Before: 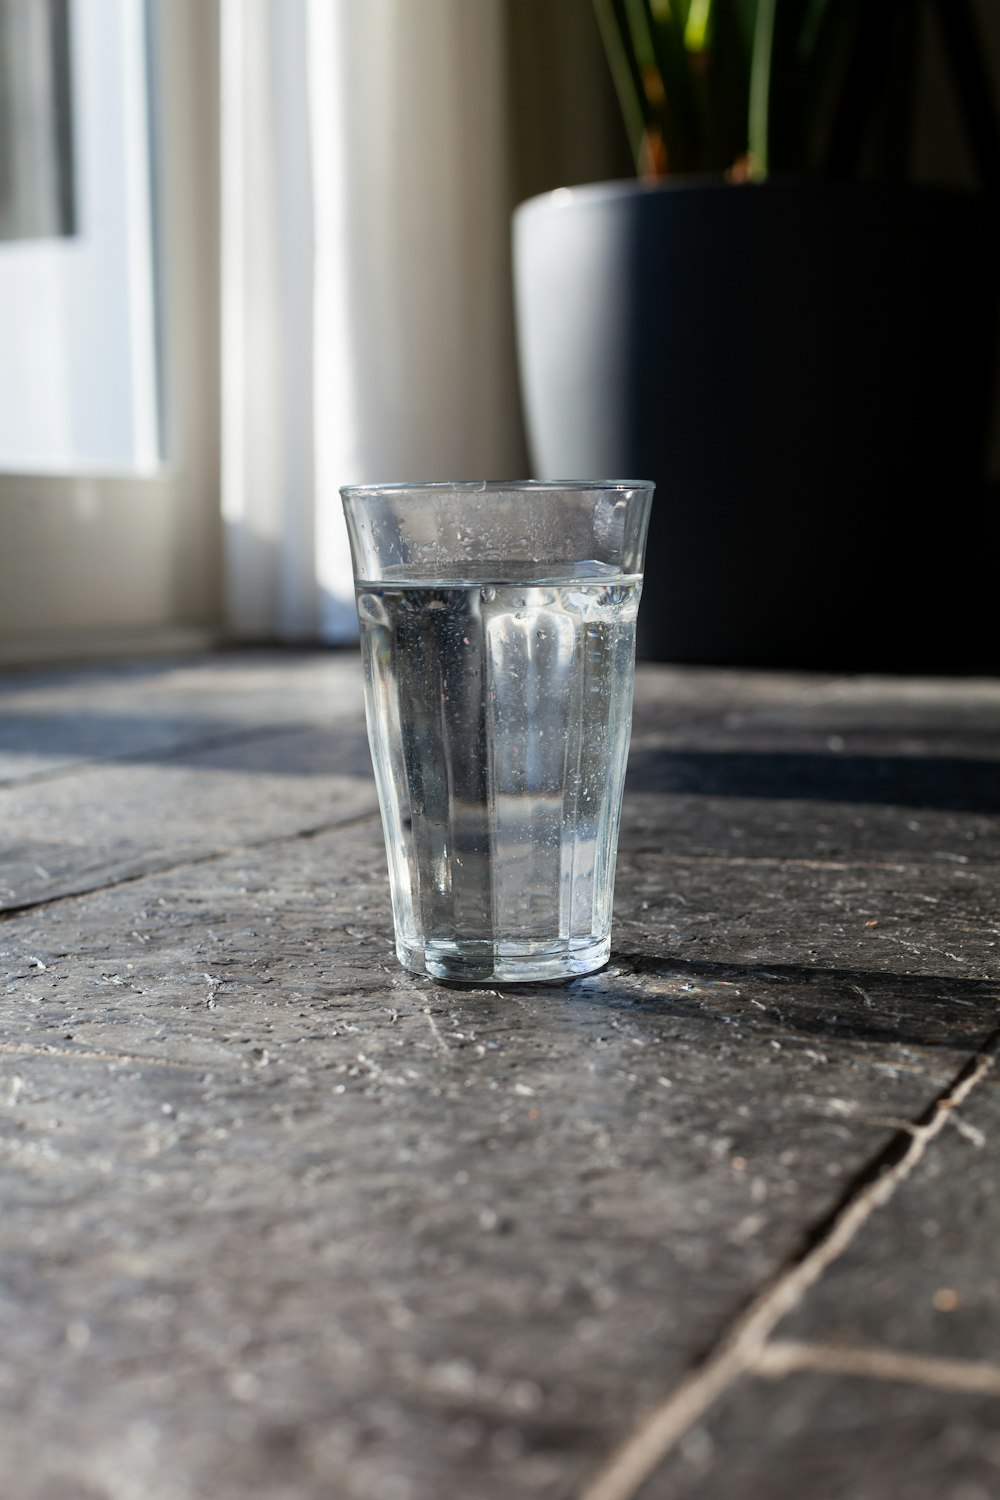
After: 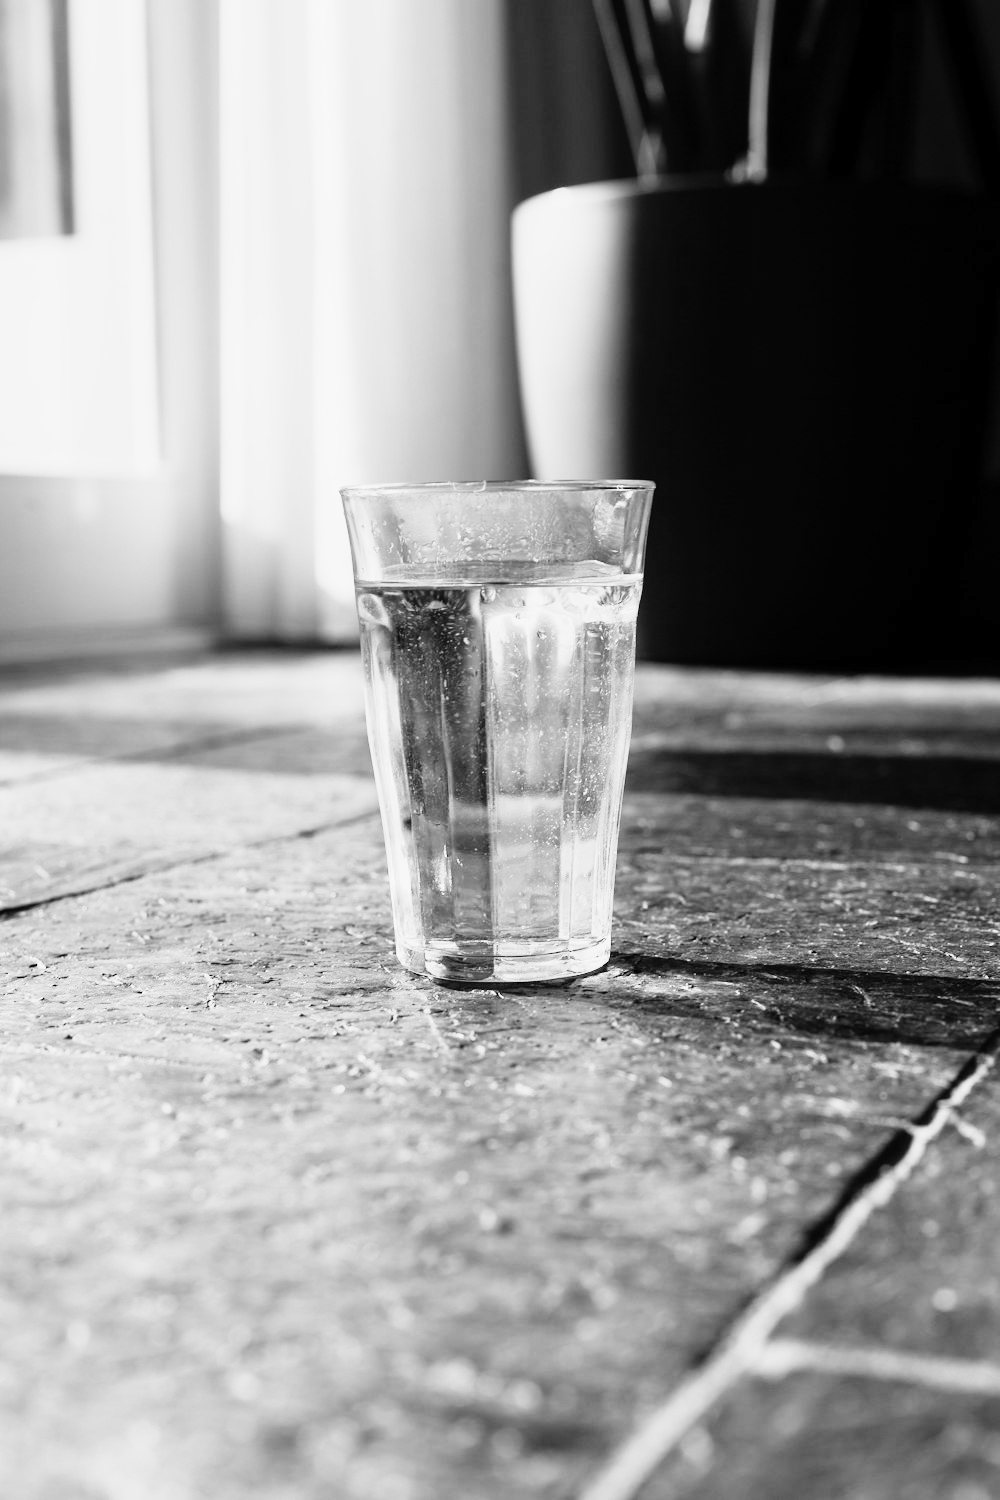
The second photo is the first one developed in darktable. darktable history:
color balance rgb: contrast -30%
monochrome: on, module defaults
rgb curve: curves: ch0 [(0, 0) (0.21, 0.15) (0.24, 0.21) (0.5, 0.75) (0.75, 0.96) (0.89, 0.99) (1, 1)]; ch1 [(0, 0.02) (0.21, 0.13) (0.25, 0.2) (0.5, 0.67) (0.75, 0.9) (0.89, 0.97) (1, 1)]; ch2 [(0, 0.02) (0.21, 0.13) (0.25, 0.2) (0.5, 0.67) (0.75, 0.9) (0.89, 0.97) (1, 1)], compensate middle gray true
